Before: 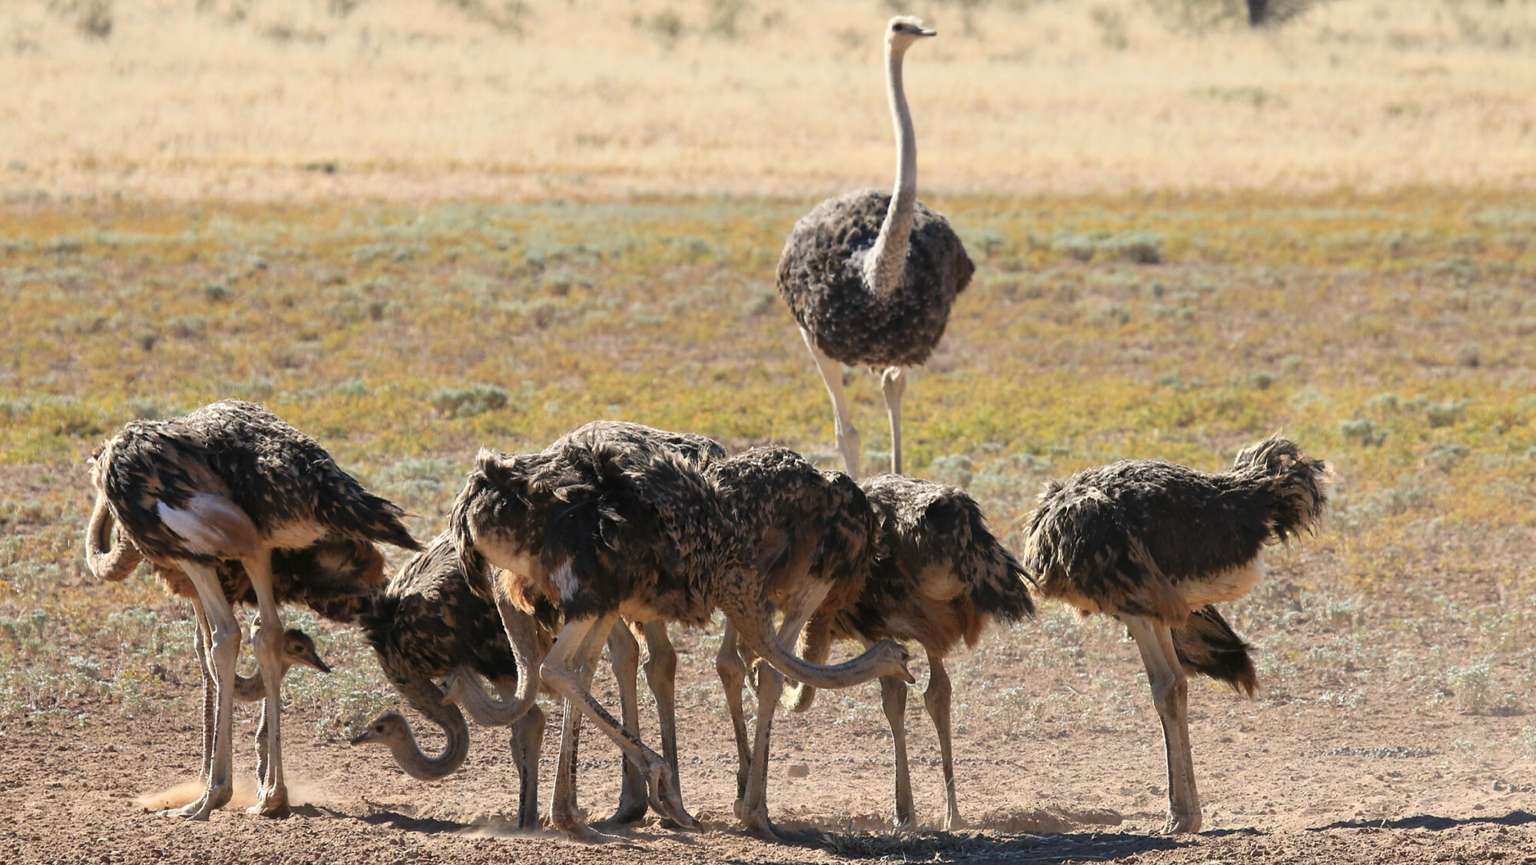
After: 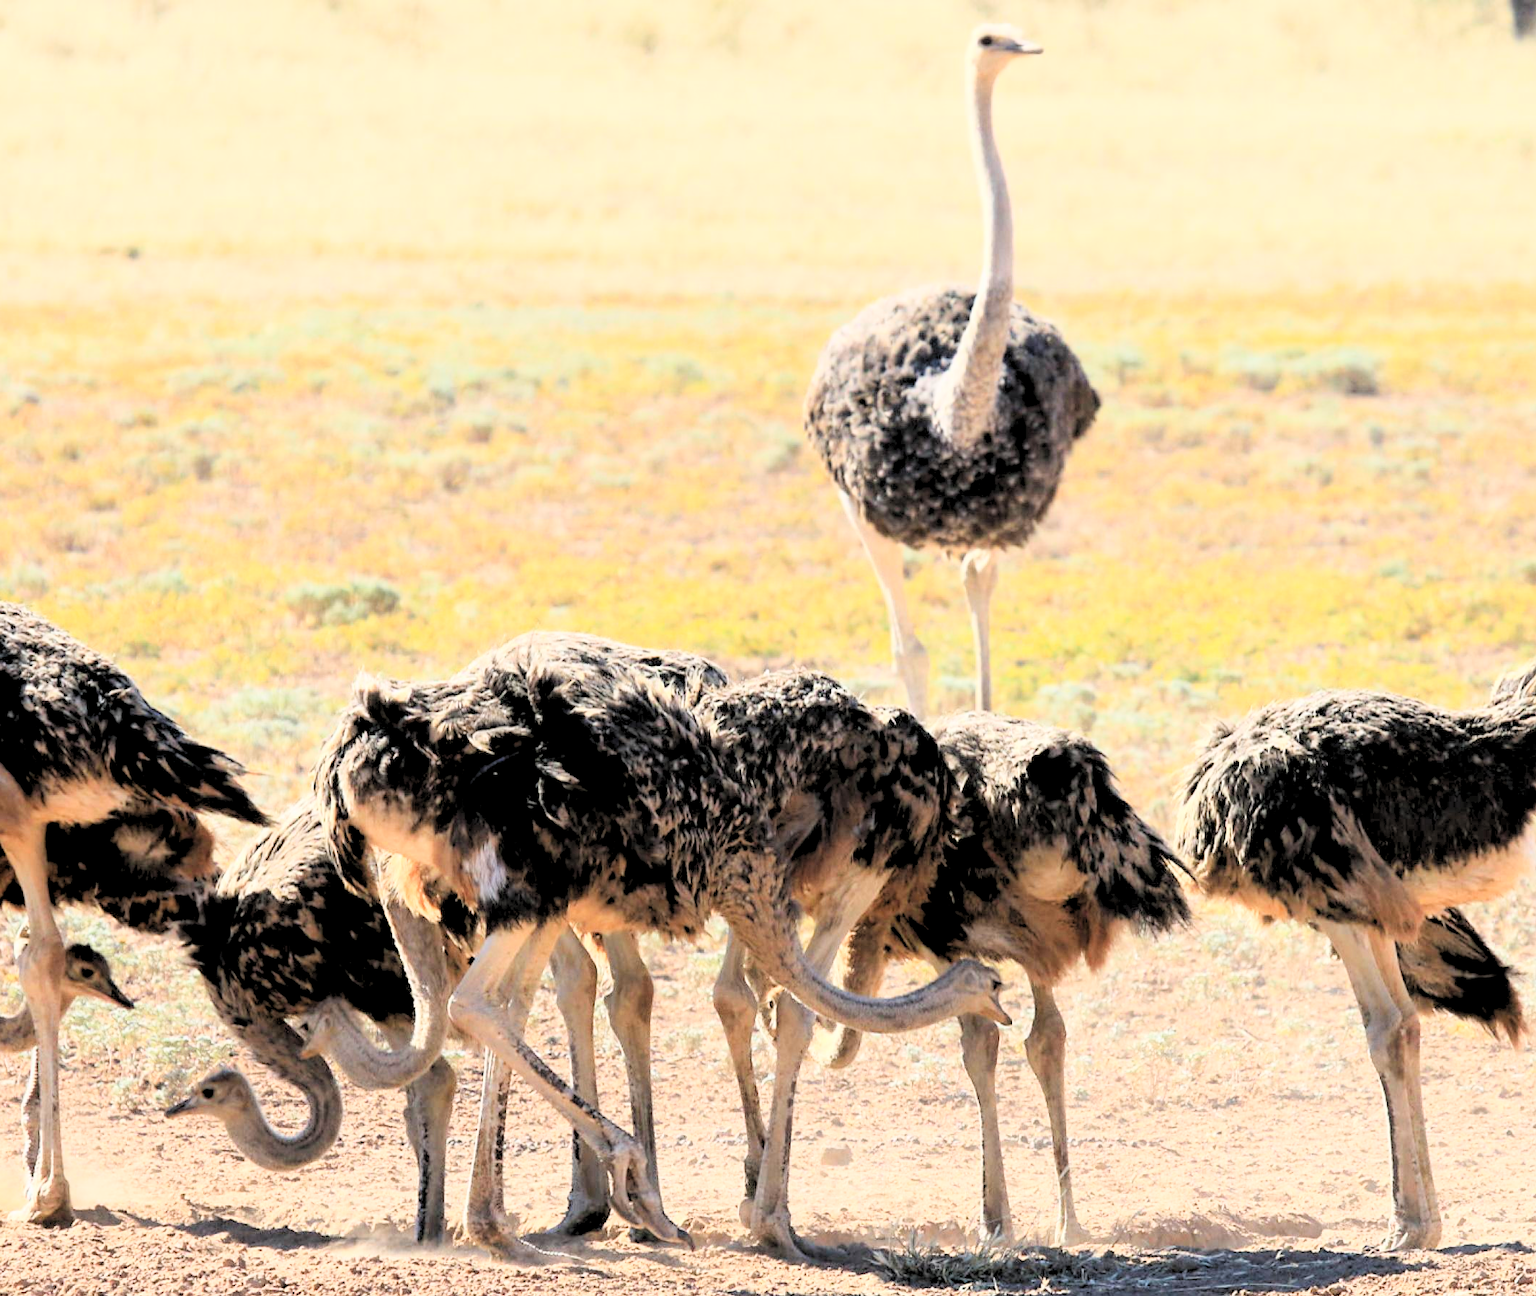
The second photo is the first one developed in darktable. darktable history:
rgb levels: preserve colors sum RGB, levels [[0.038, 0.433, 0.934], [0, 0.5, 1], [0, 0.5, 1]]
base curve: curves: ch0 [(0, 0) (0.018, 0.026) (0.143, 0.37) (0.33, 0.731) (0.458, 0.853) (0.735, 0.965) (0.905, 0.986) (1, 1)]
crop and rotate: left 15.754%, right 17.579%
